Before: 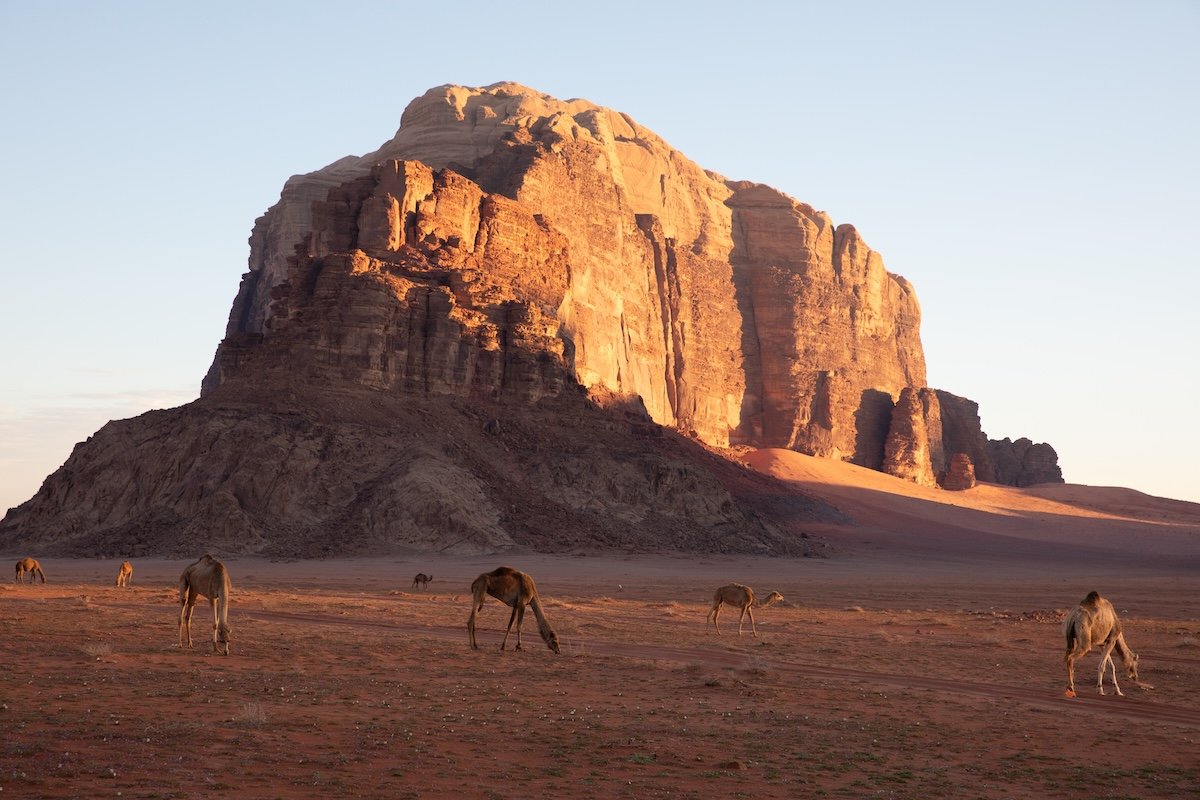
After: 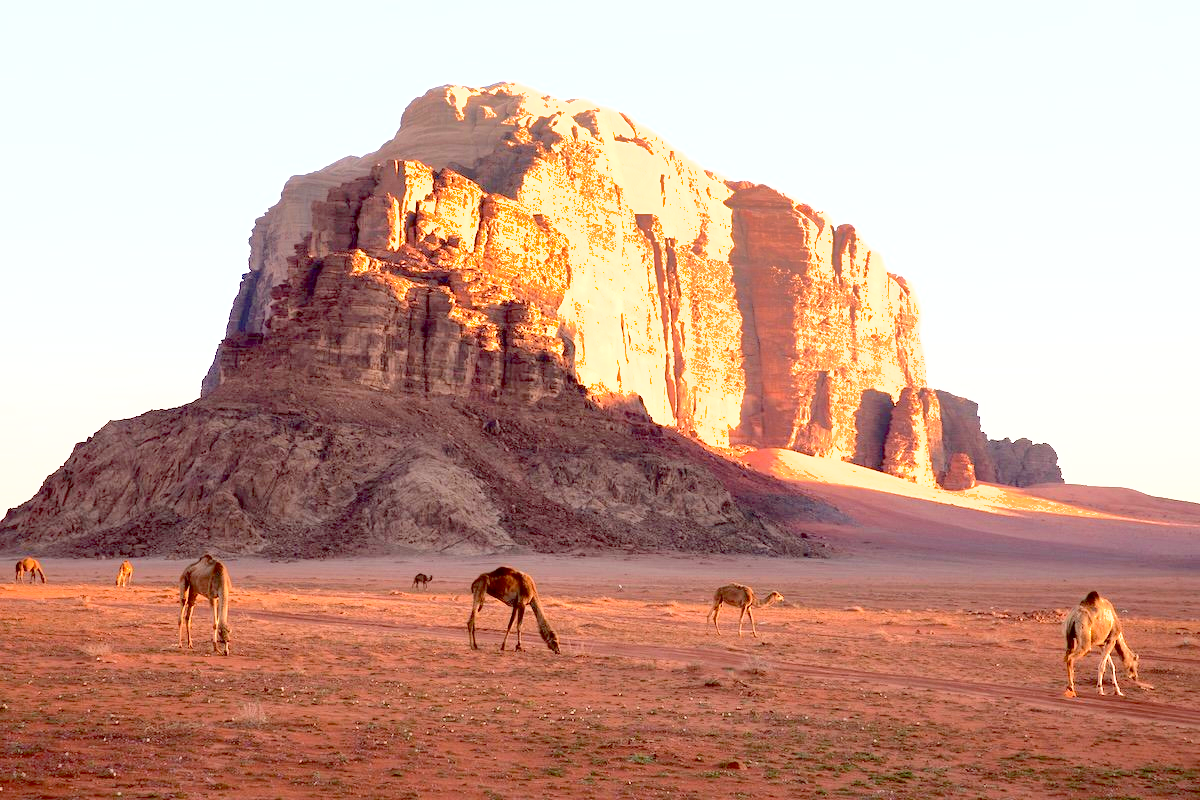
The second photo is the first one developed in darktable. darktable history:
tone curve: curves: ch0 [(0, 0.01) (0.052, 0.045) (0.136, 0.133) (0.29, 0.332) (0.453, 0.531) (0.676, 0.751) (0.89, 0.919) (1, 1)]; ch1 [(0, 0) (0.094, 0.081) (0.285, 0.299) (0.385, 0.403) (0.446, 0.443) (0.495, 0.496) (0.544, 0.552) (0.589, 0.612) (0.722, 0.728) (1, 1)]; ch2 [(0, 0) (0.257, 0.217) (0.43, 0.421) (0.498, 0.507) (0.531, 0.544) (0.56, 0.579) (0.625, 0.642) (1, 1)], color space Lab, independent channels, preserve colors none
shadows and highlights: on, module defaults
exposure: black level correction 0.009, exposure 1.425 EV, compensate highlight preservation false
